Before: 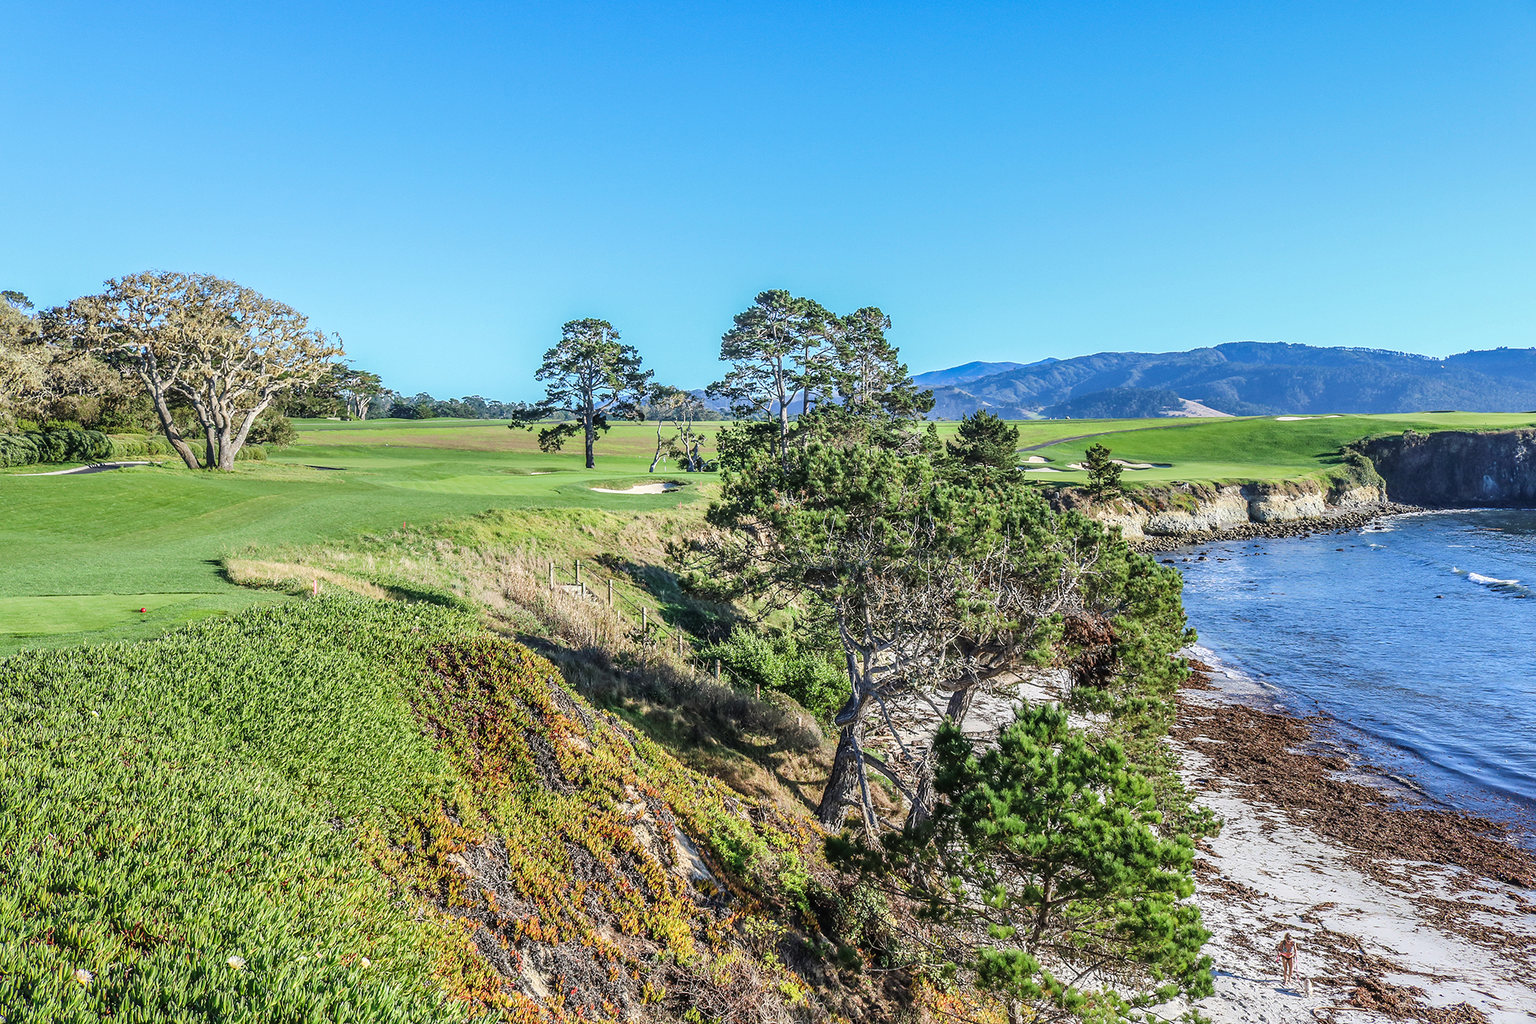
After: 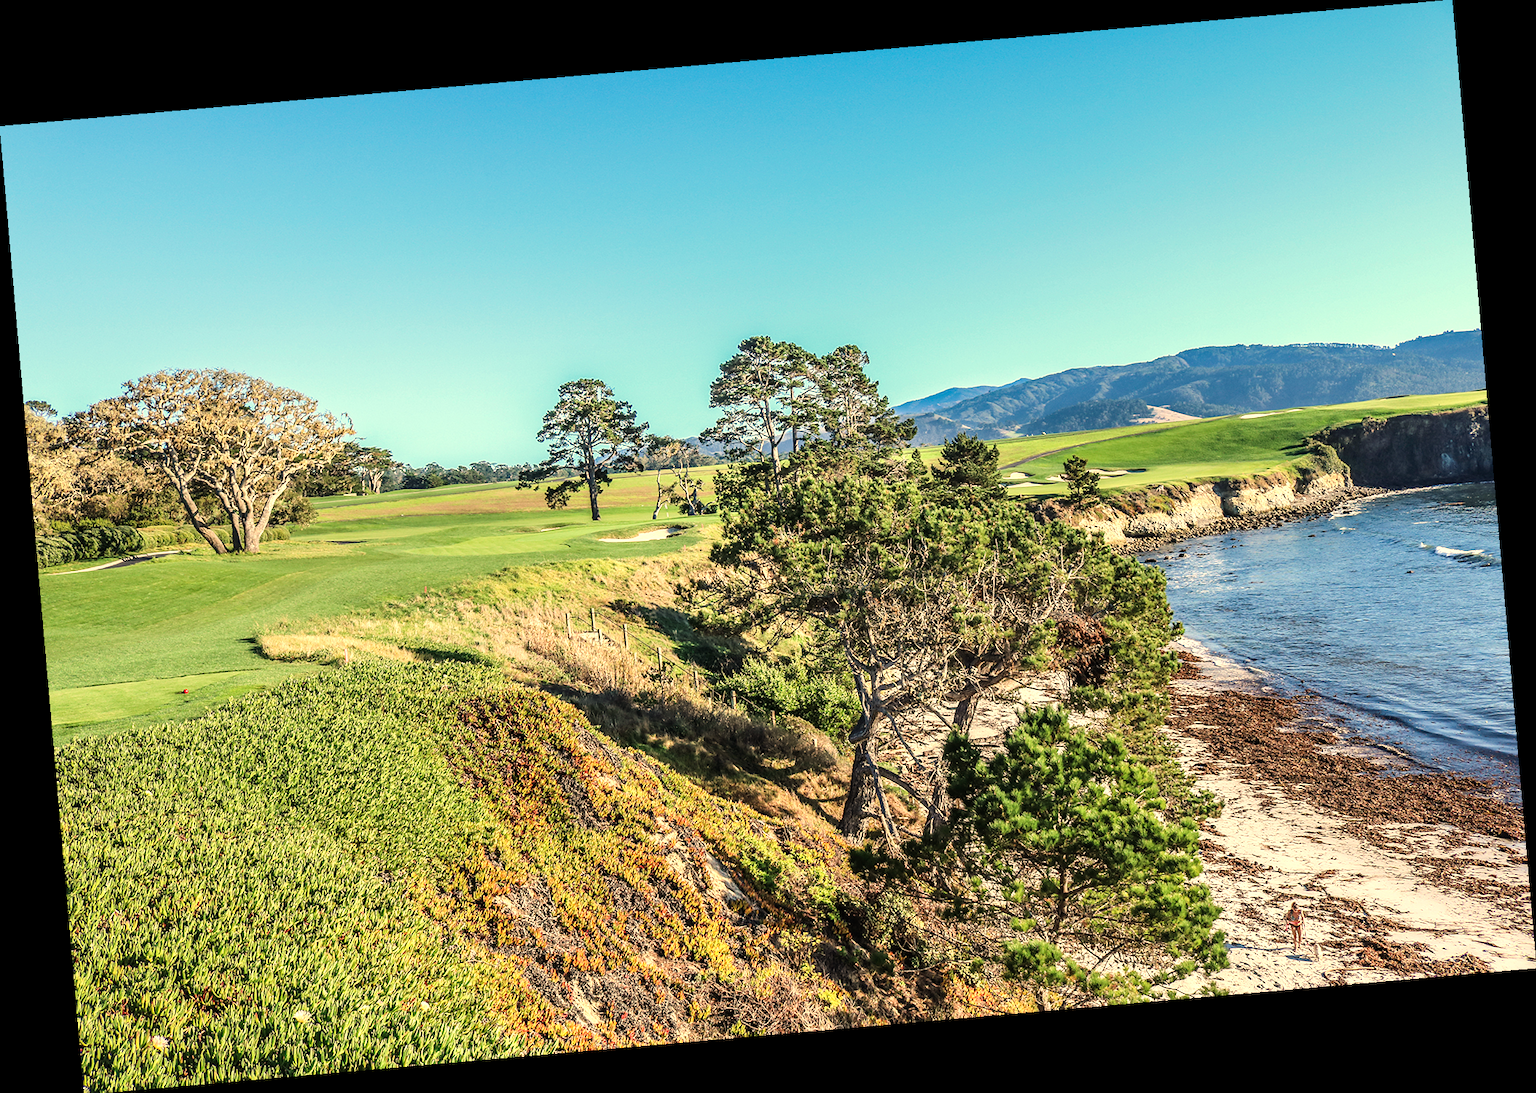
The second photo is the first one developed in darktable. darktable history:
tone equalizer: -8 EV -0.417 EV, -7 EV -0.389 EV, -6 EV -0.333 EV, -5 EV -0.222 EV, -3 EV 0.222 EV, -2 EV 0.333 EV, -1 EV 0.389 EV, +0 EV 0.417 EV, edges refinement/feathering 500, mask exposure compensation -1.57 EV, preserve details no
white balance: red 1.138, green 0.996, blue 0.812
rotate and perspective: rotation -4.98°, automatic cropping off
